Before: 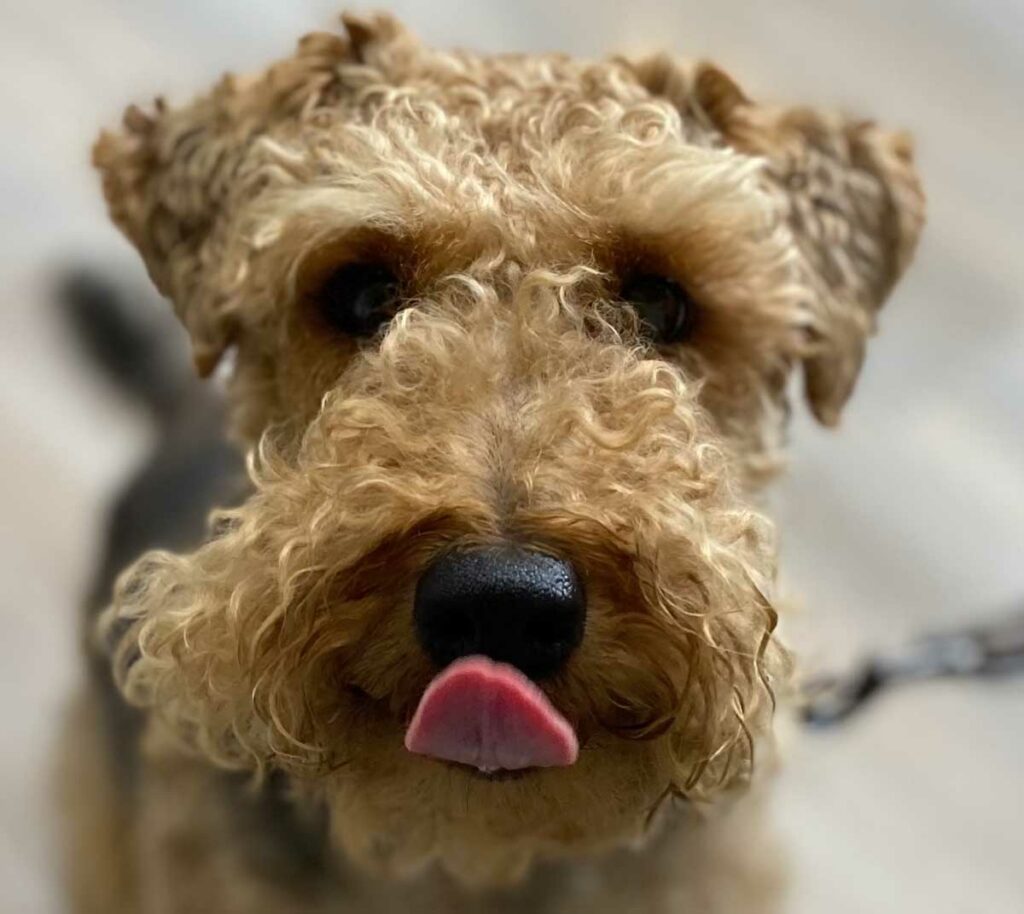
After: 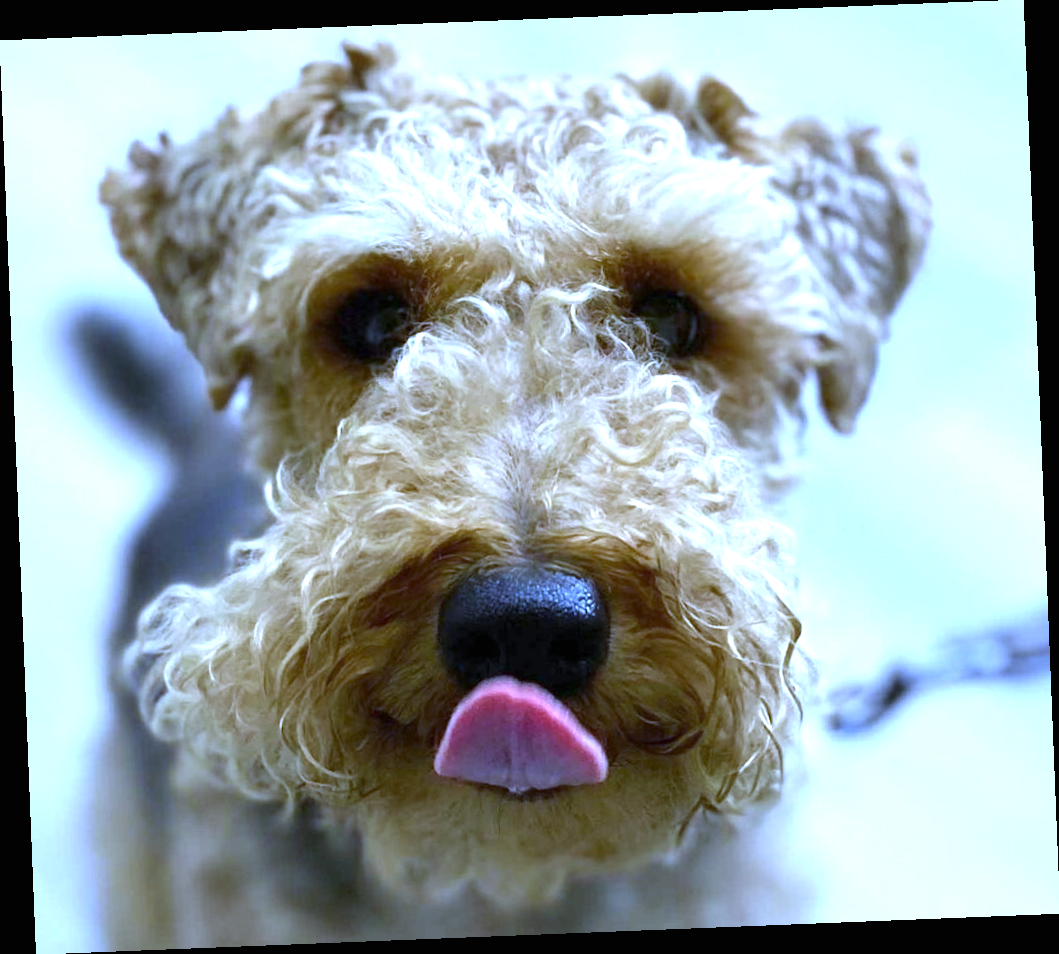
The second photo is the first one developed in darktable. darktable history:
exposure: black level correction 0, exposure 1.2 EV, compensate highlight preservation false
white balance: red 0.766, blue 1.537
rotate and perspective: rotation -2.29°, automatic cropping off
